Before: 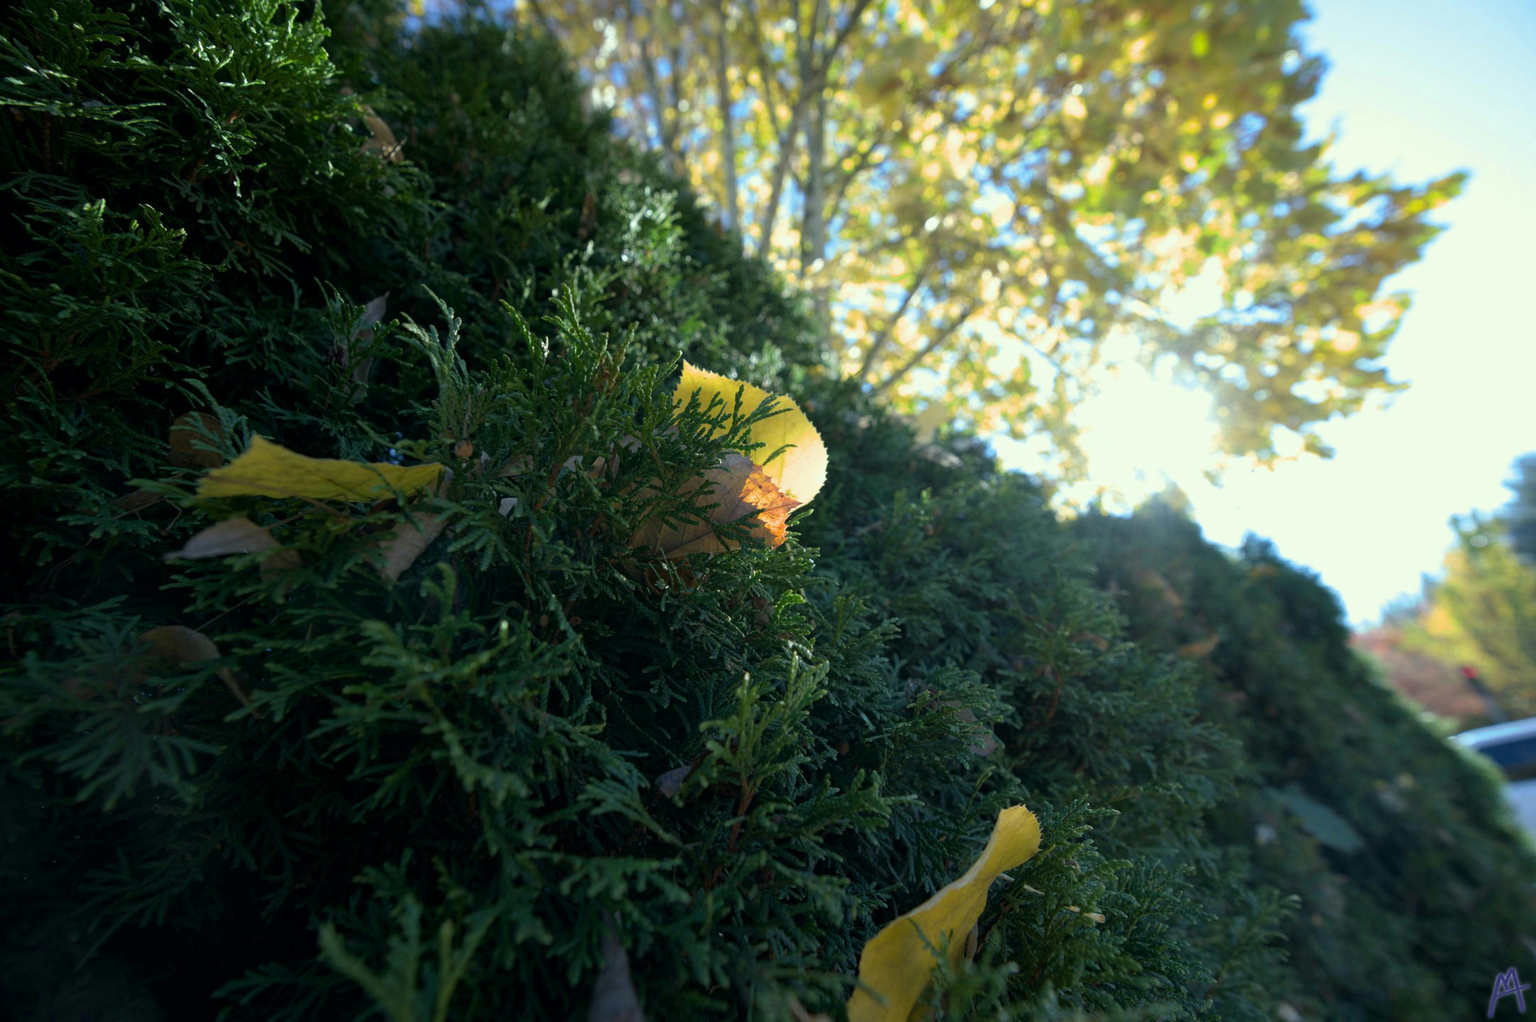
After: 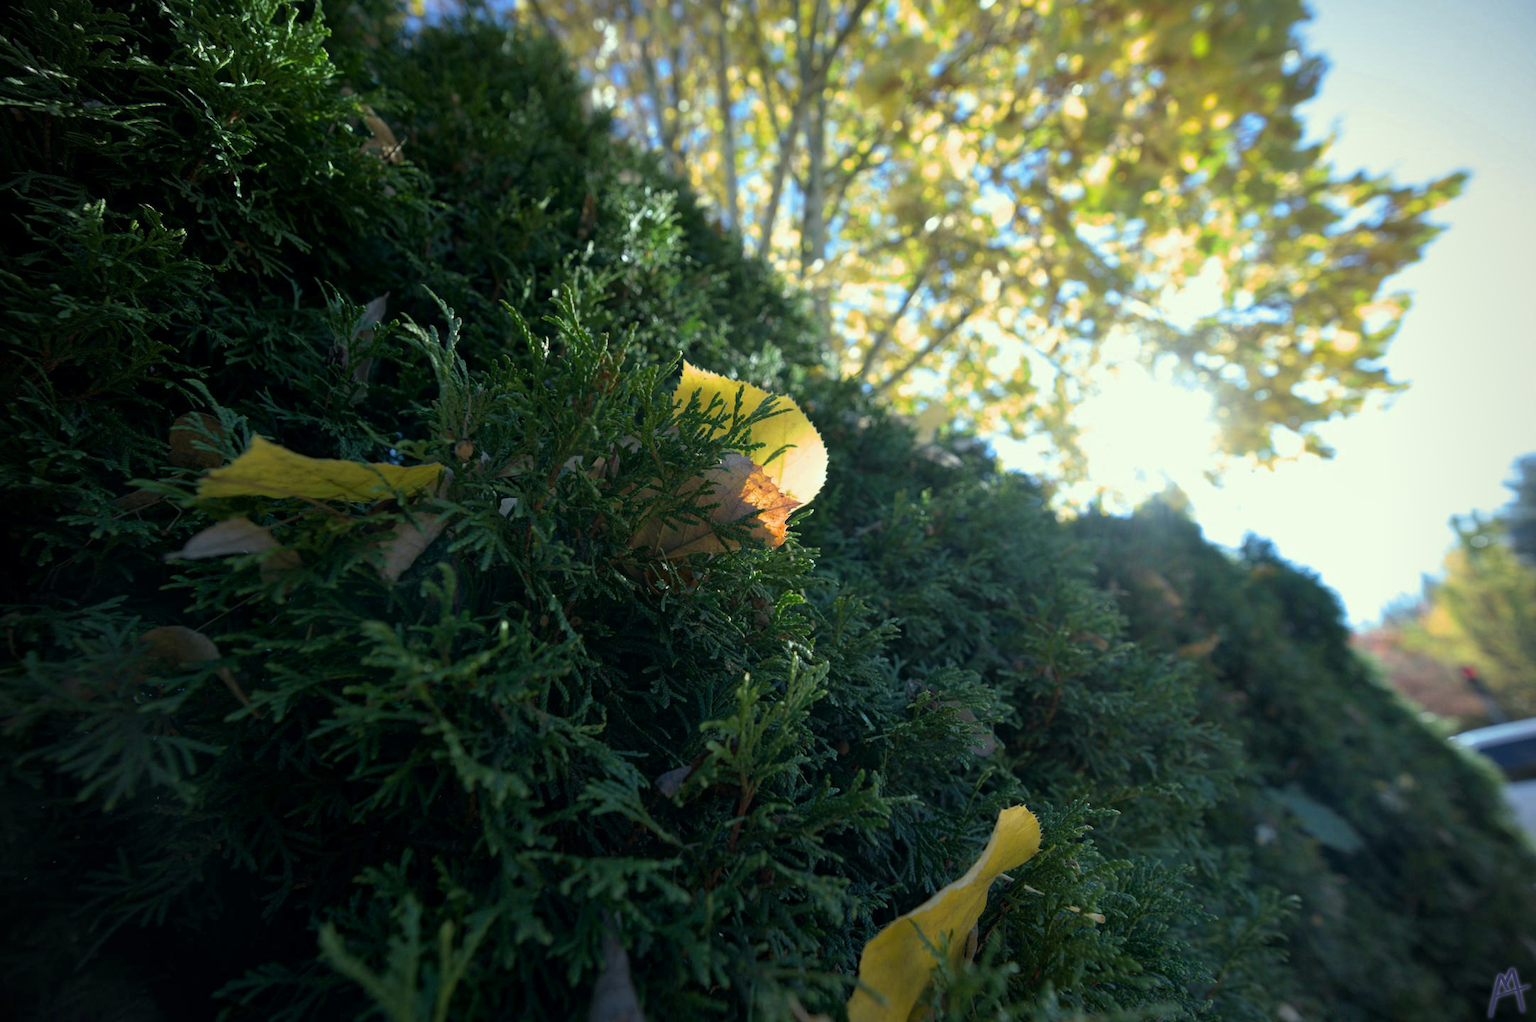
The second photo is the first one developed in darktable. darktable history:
vignetting: fall-off radius 63%
shadows and highlights: shadows 2.73, highlights -19.18, soften with gaussian
